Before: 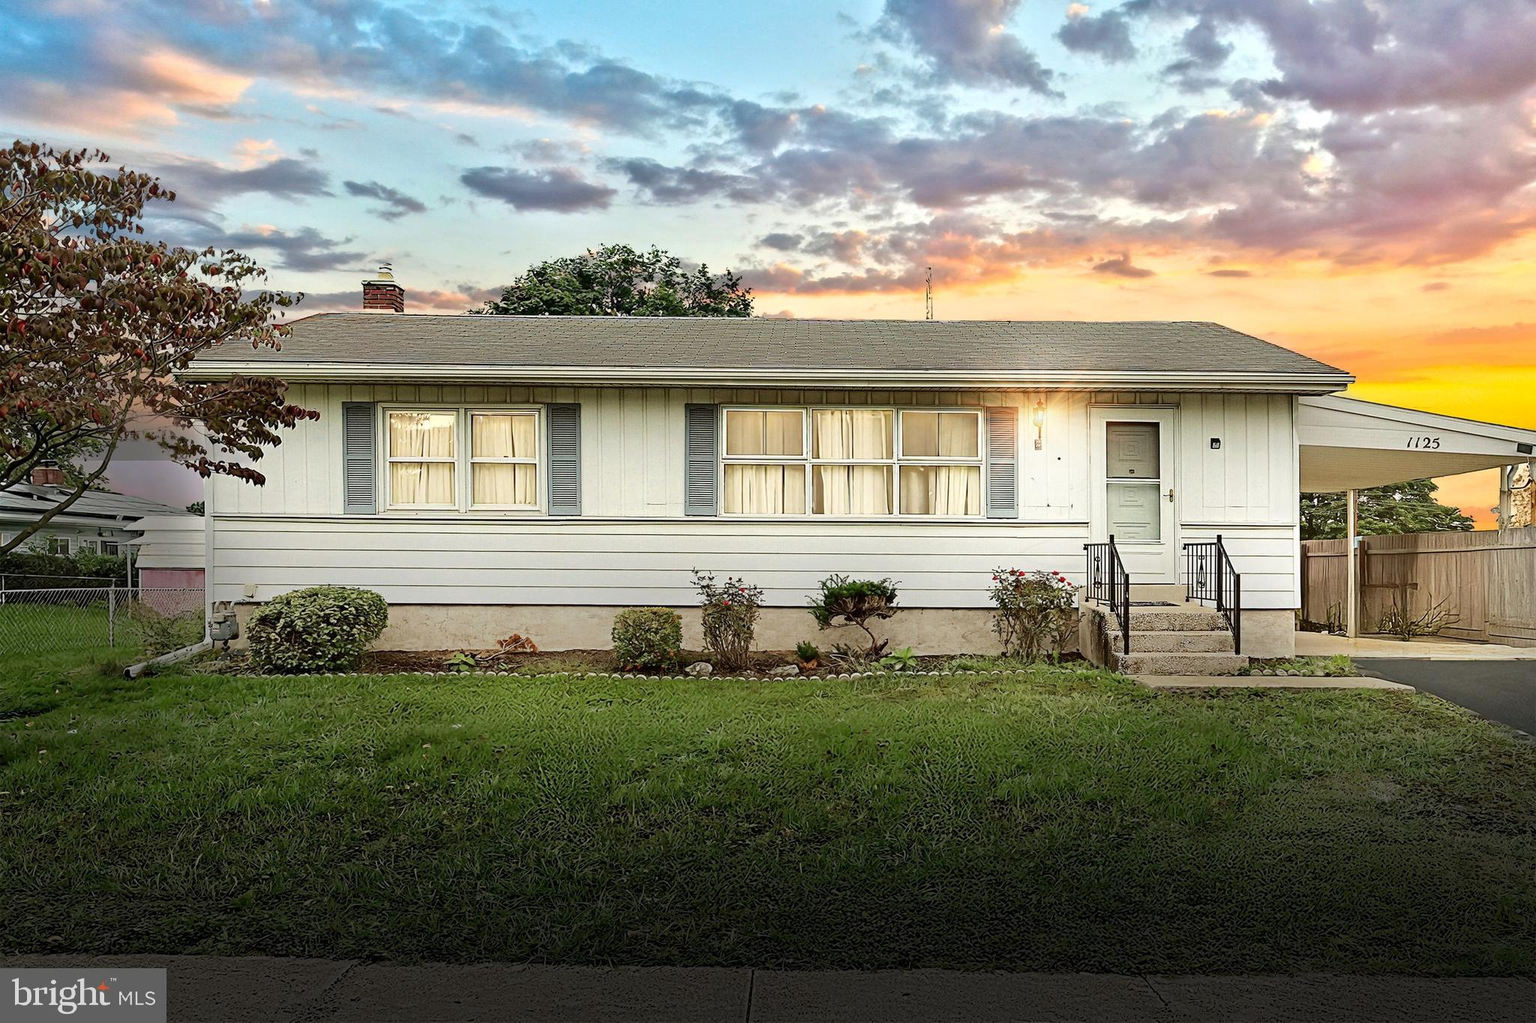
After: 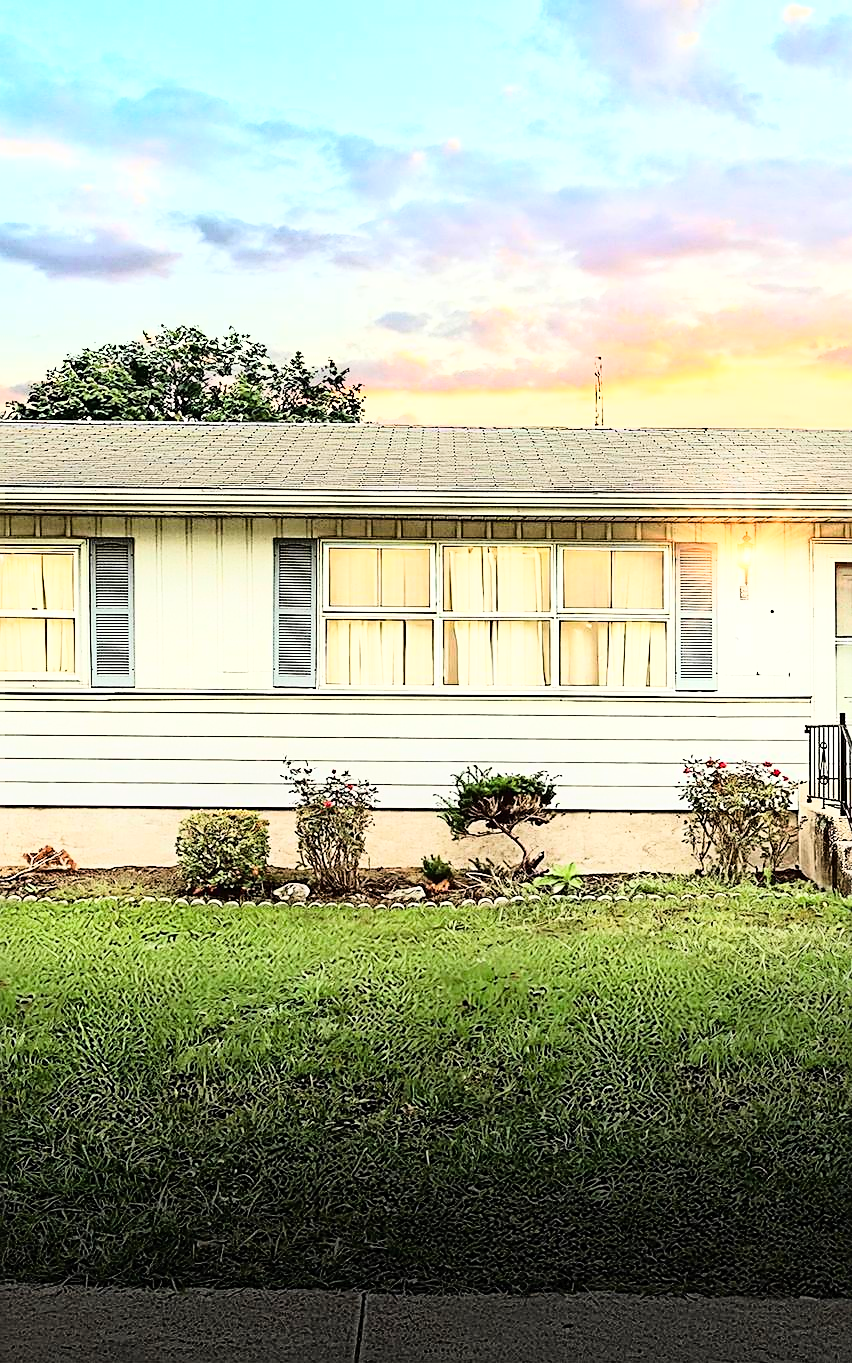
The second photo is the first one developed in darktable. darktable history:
base curve: curves: ch0 [(0, 0) (0.012, 0.01) (0.073, 0.168) (0.31, 0.711) (0.645, 0.957) (1, 1)]
sharpen: on, module defaults
tone curve: curves: ch0 [(0, 0) (0.003, 0.019) (0.011, 0.019) (0.025, 0.026) (0.044, 0.043) (0.069, 0.066) (0.1, 0.095) (0.136, 0.133) (0.177, 0.181) (0.224, 0.233) (0.277, 0.302) (0.335, 0.375) (0.399, 0.452) (0.468, 0.532) (0.543, 0.609) (0.623, 0.695) (0.709, 0.775) (0.801, 0.865) (0.898, 0.932) (1, 1)], color space Lab, linked channels, preserve colors none
crop: left 31.258%, right 27.13%
